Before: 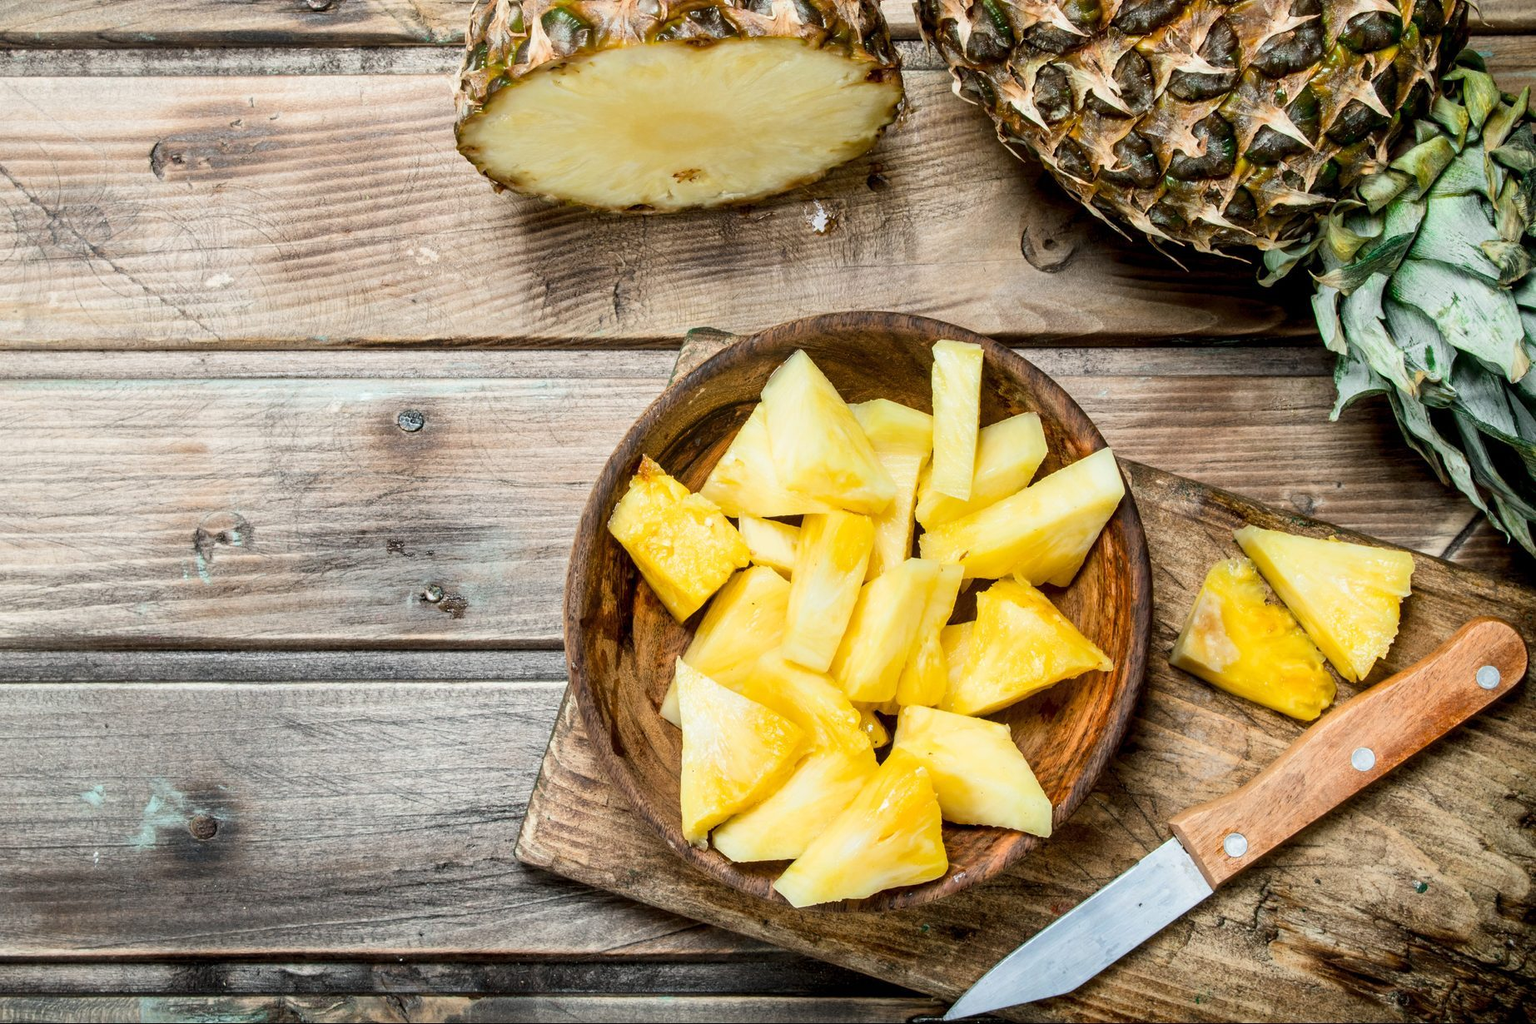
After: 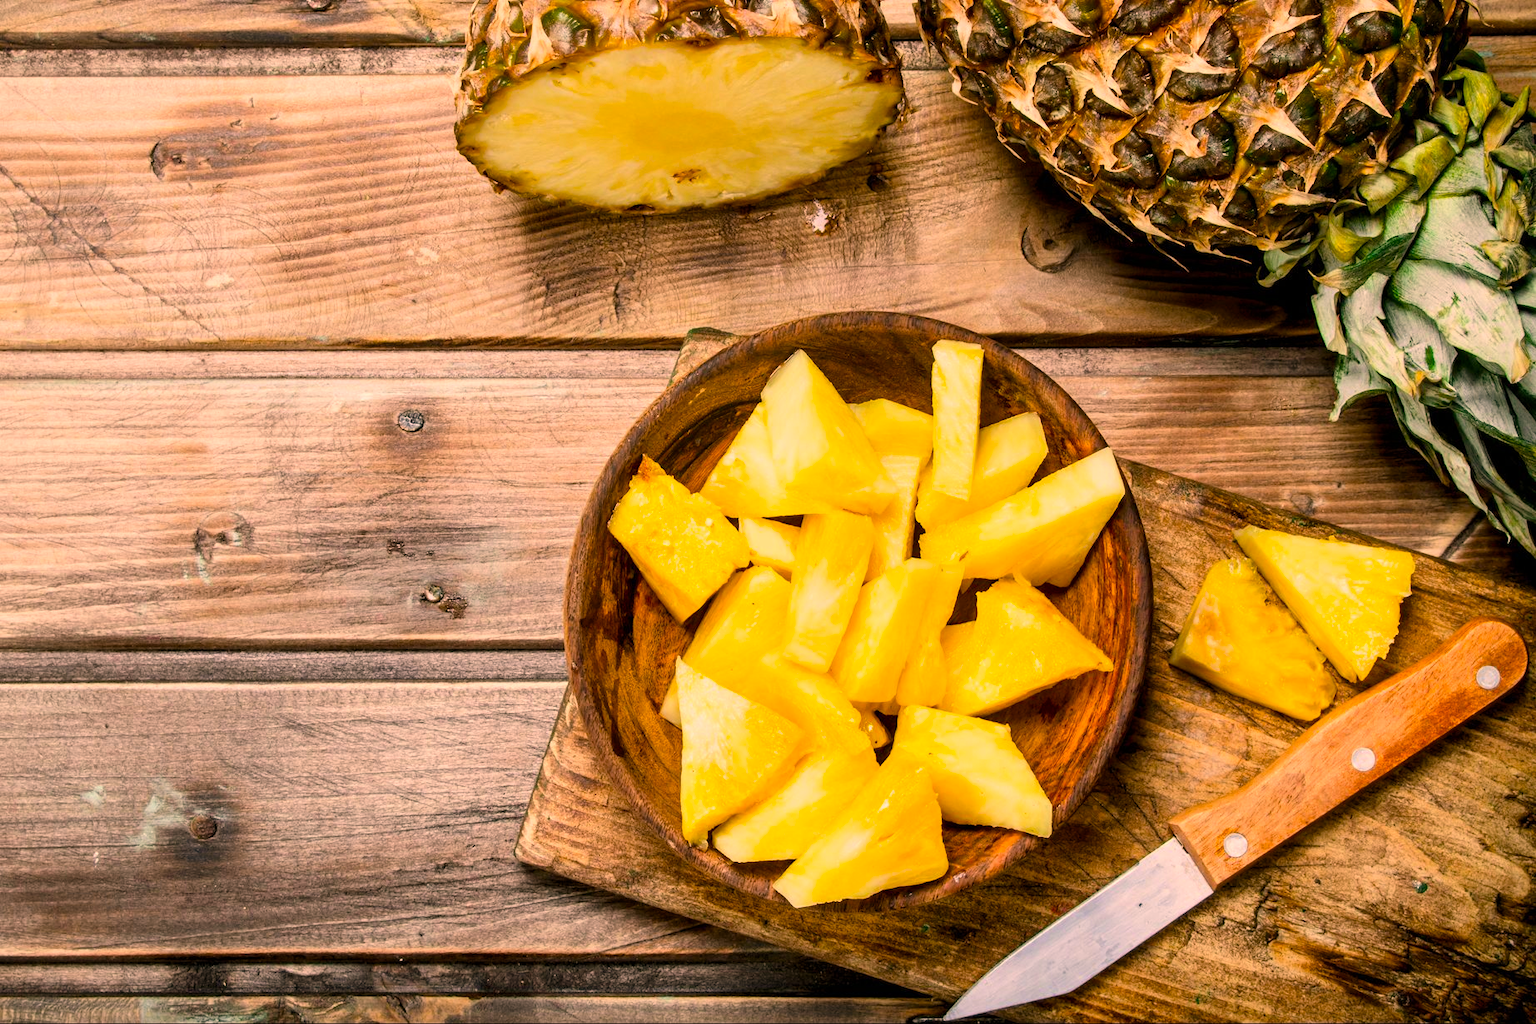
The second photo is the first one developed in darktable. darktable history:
color correction: highlights a* 21.9, highlights b* 21.8
color balance rgb: shadows lift › chroma 3.63%, shadows lift › hue 88.48°, perceptual saturation grading › global saturation 31.229%, global vibrance 20%
